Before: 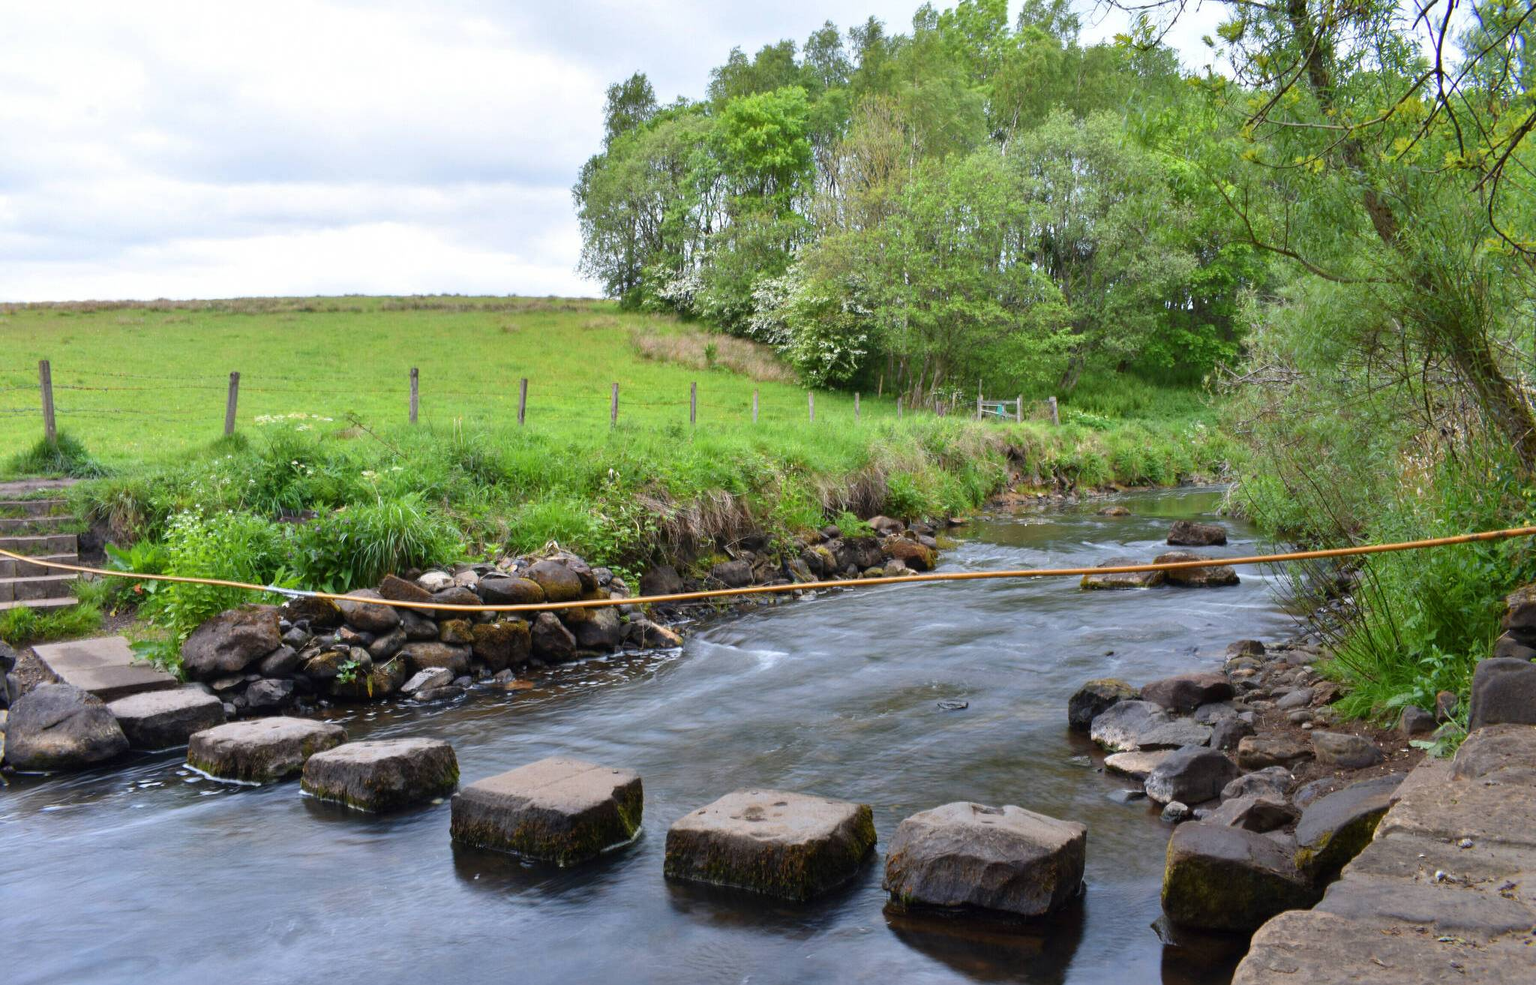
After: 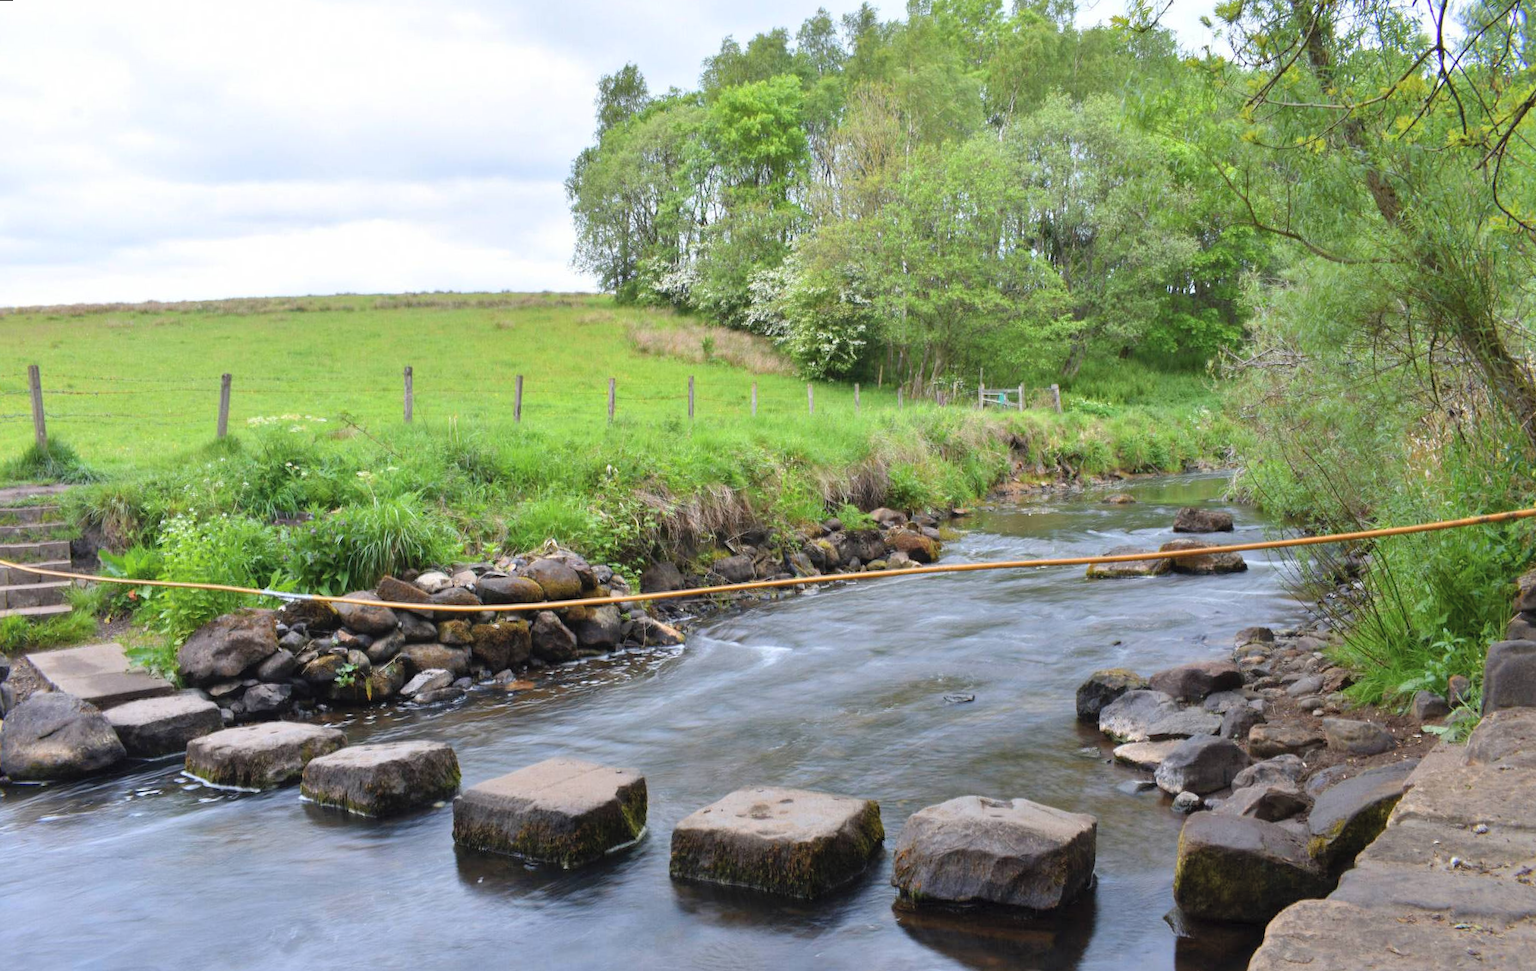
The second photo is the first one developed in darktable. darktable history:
rotate and perspective: rotation -1°, crop left 0.011, crop right 0.989, crop top 0.025, crop bottom 0.975
contrast brightness saturation: brightness 0.13
